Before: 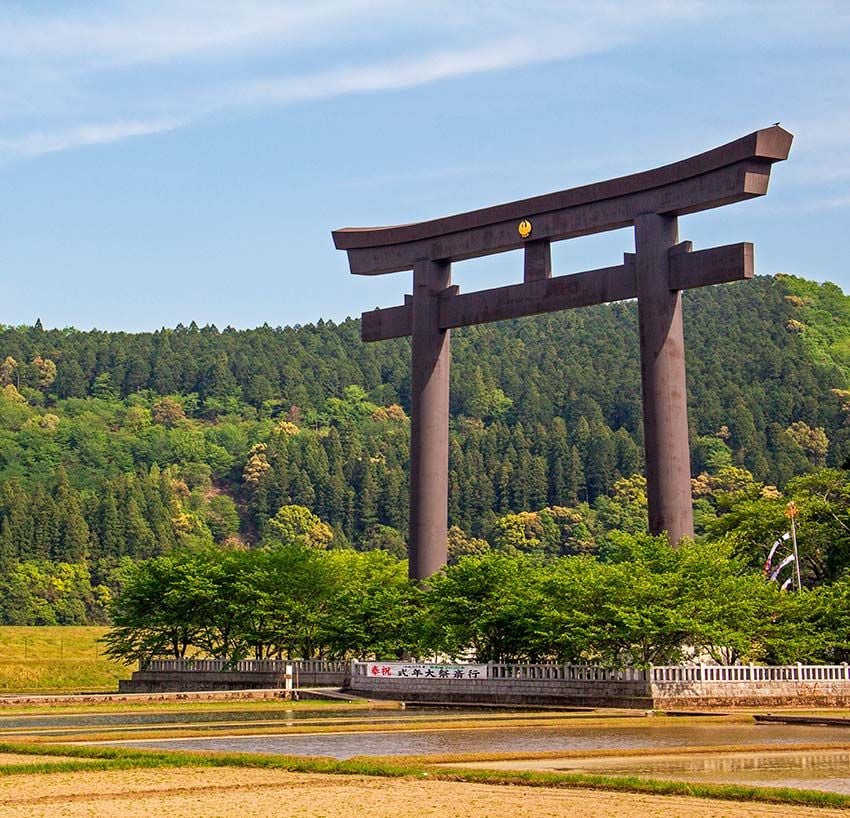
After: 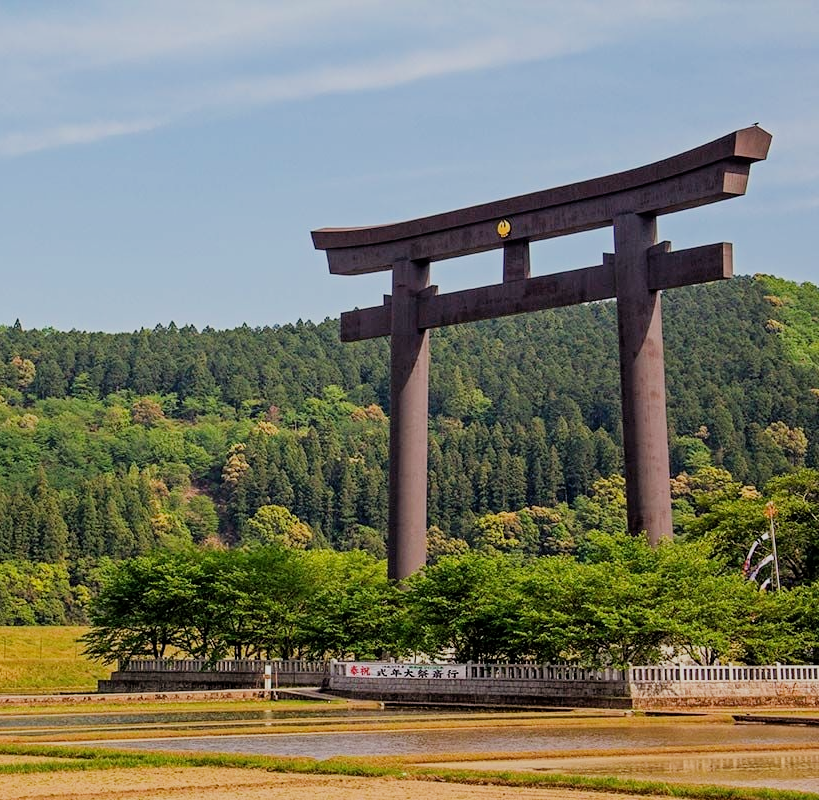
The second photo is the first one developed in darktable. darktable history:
crop and rotate: left 2.496%, right 1.124%, bottom 2.124%
filmic rgb: black relative exposure -7.65 EV, white relative exposure 4.56 EV, hardness 3.61
